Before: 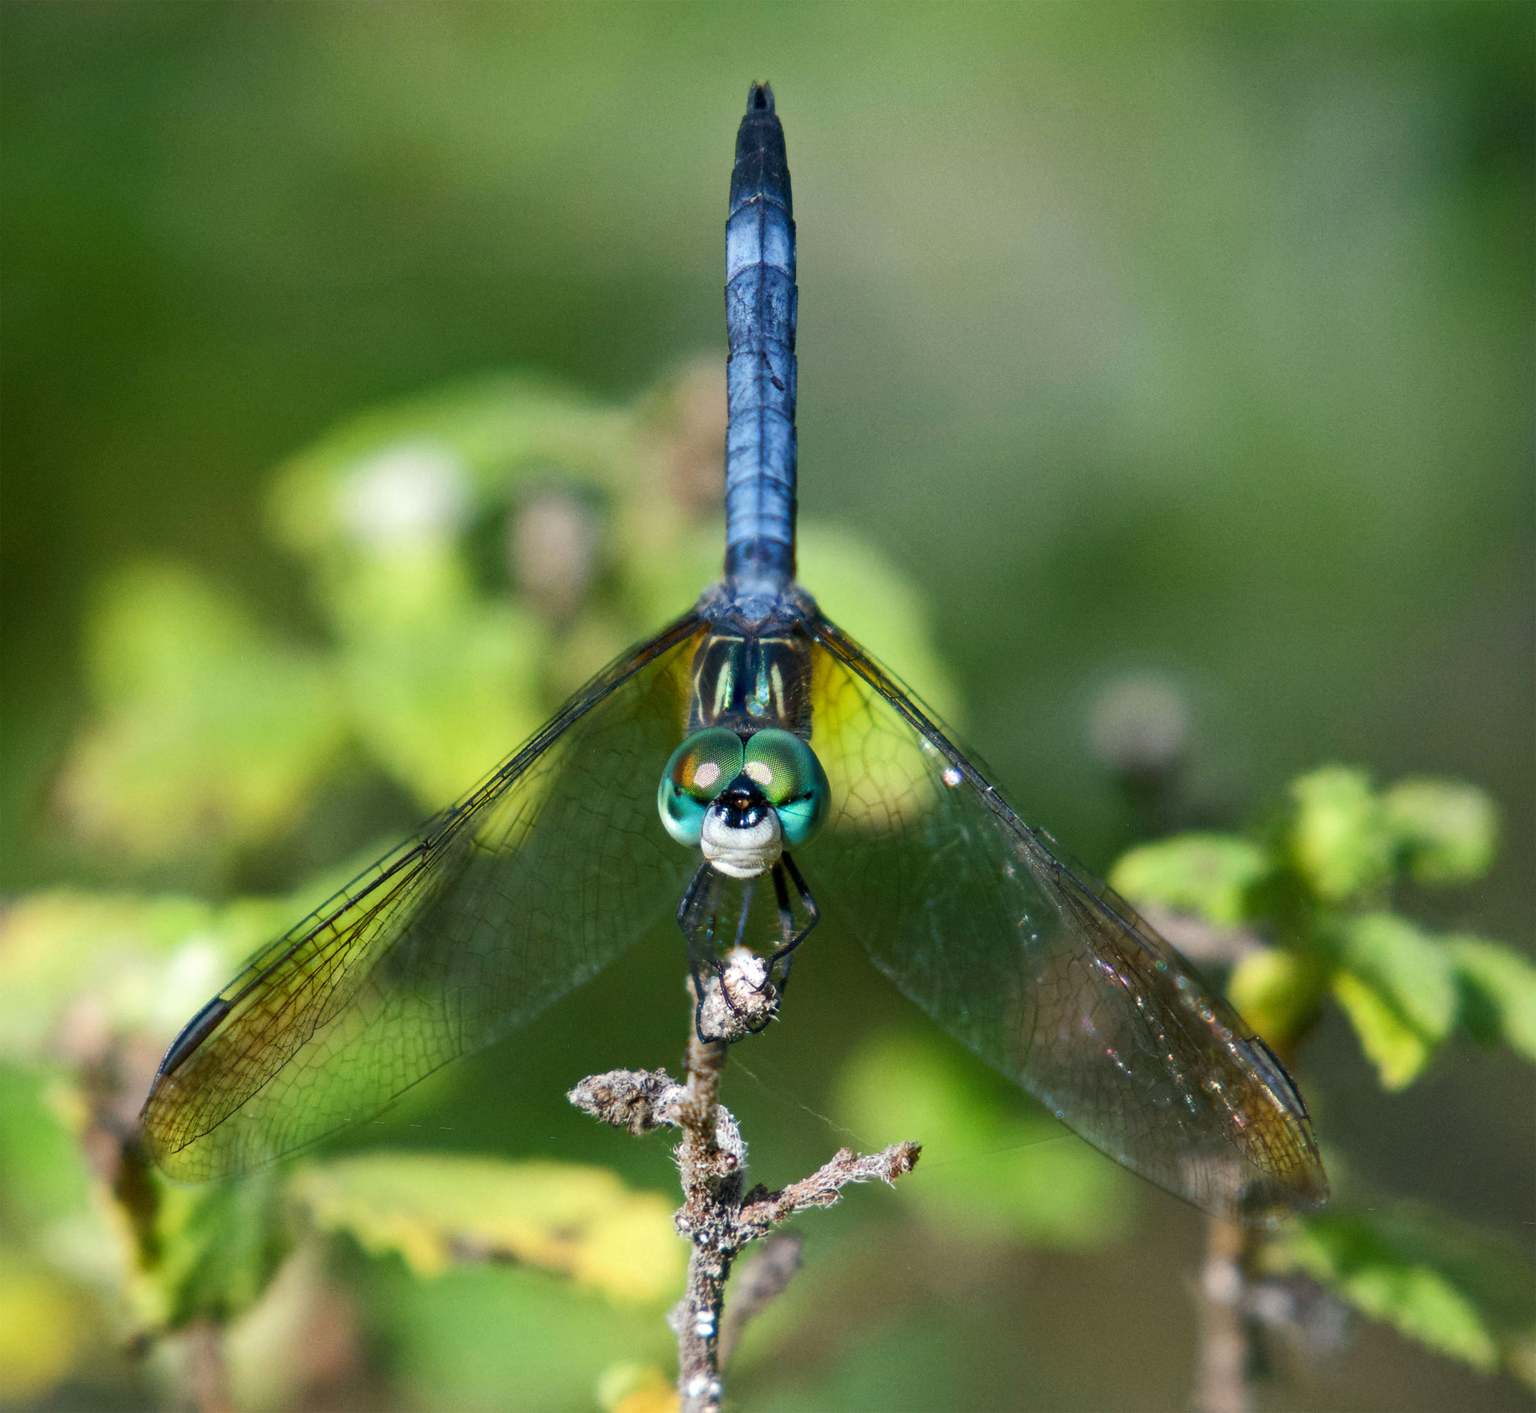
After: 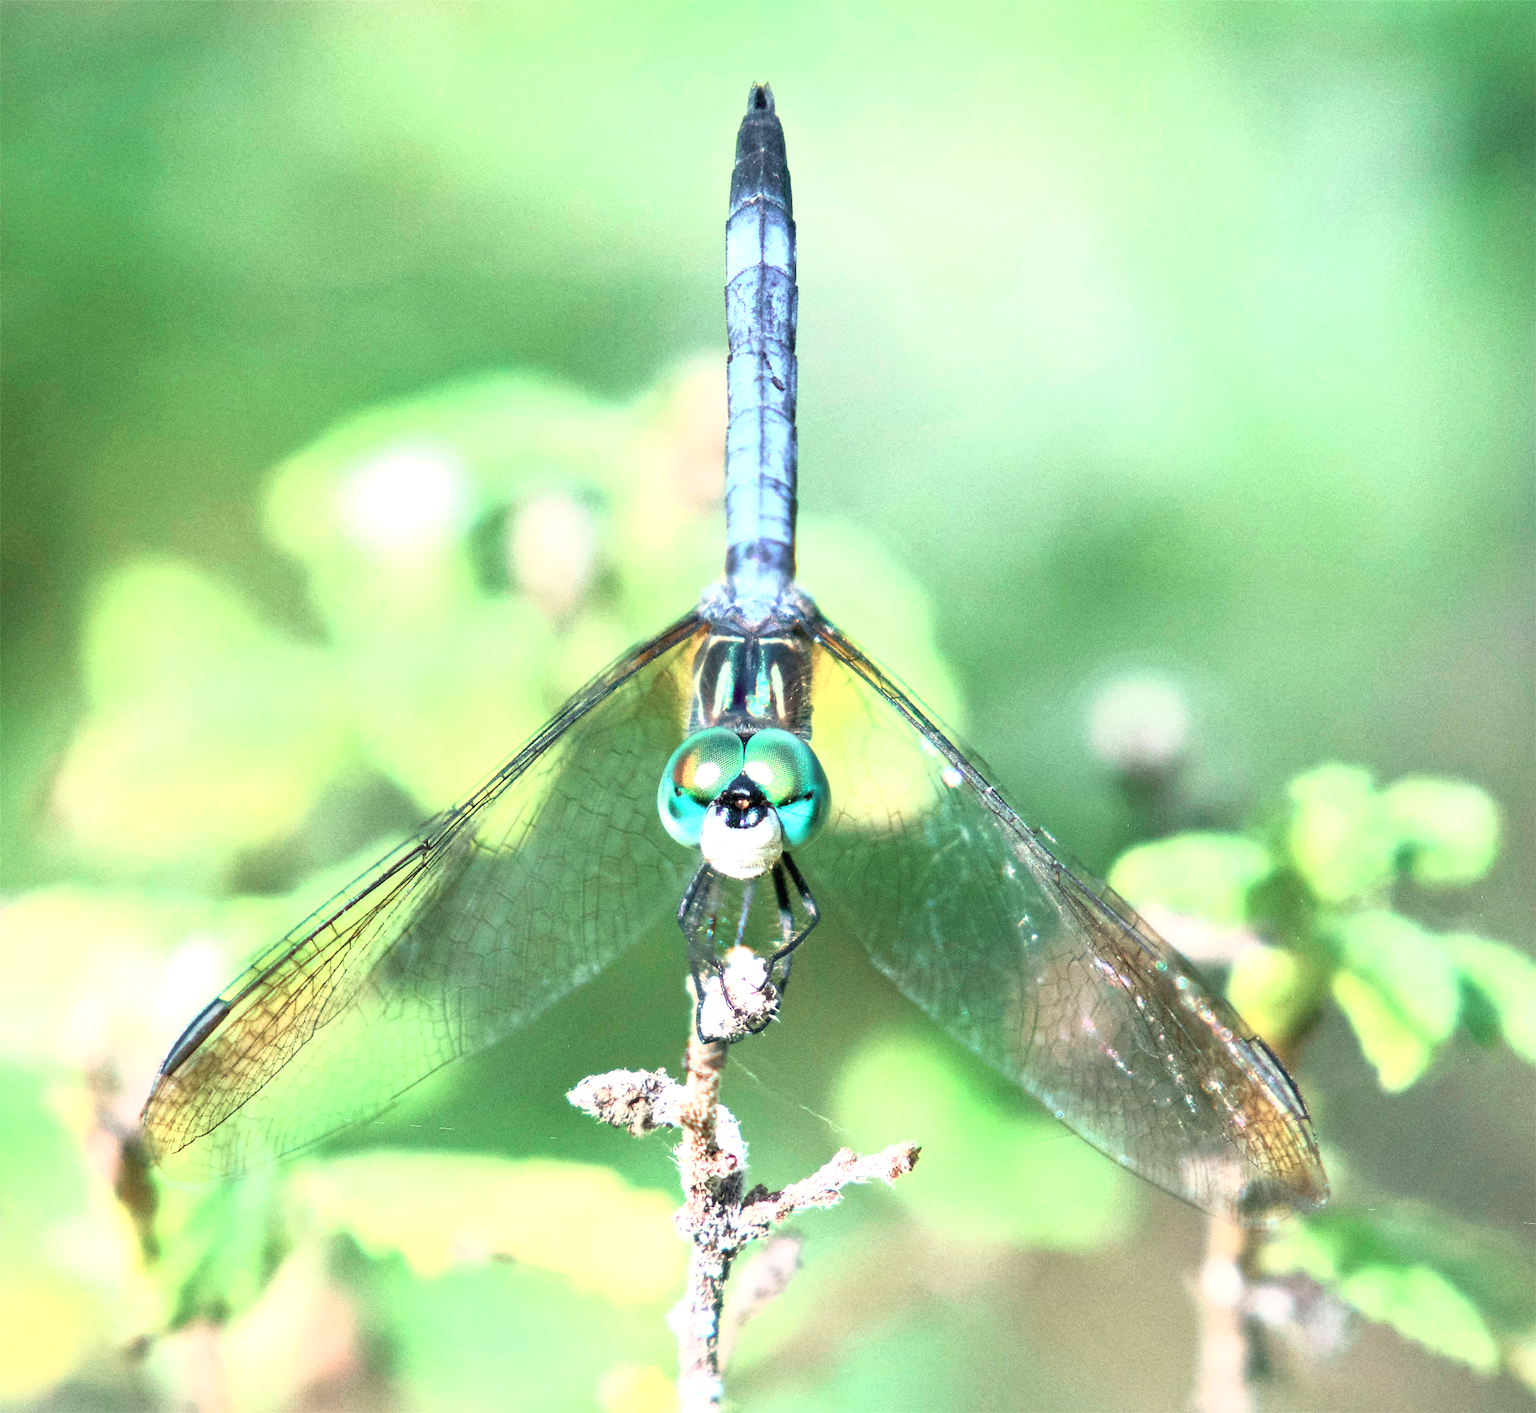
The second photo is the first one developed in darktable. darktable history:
color contrast: blue-yellow contrast 0.62
base curve: curves: ch0 [(0, 0) (0.557, 0.834) (1, 1)]
exposure: black level correction 0, exposure 1.5 EV, compensate exposure bias true, compensate highlight preservation false
